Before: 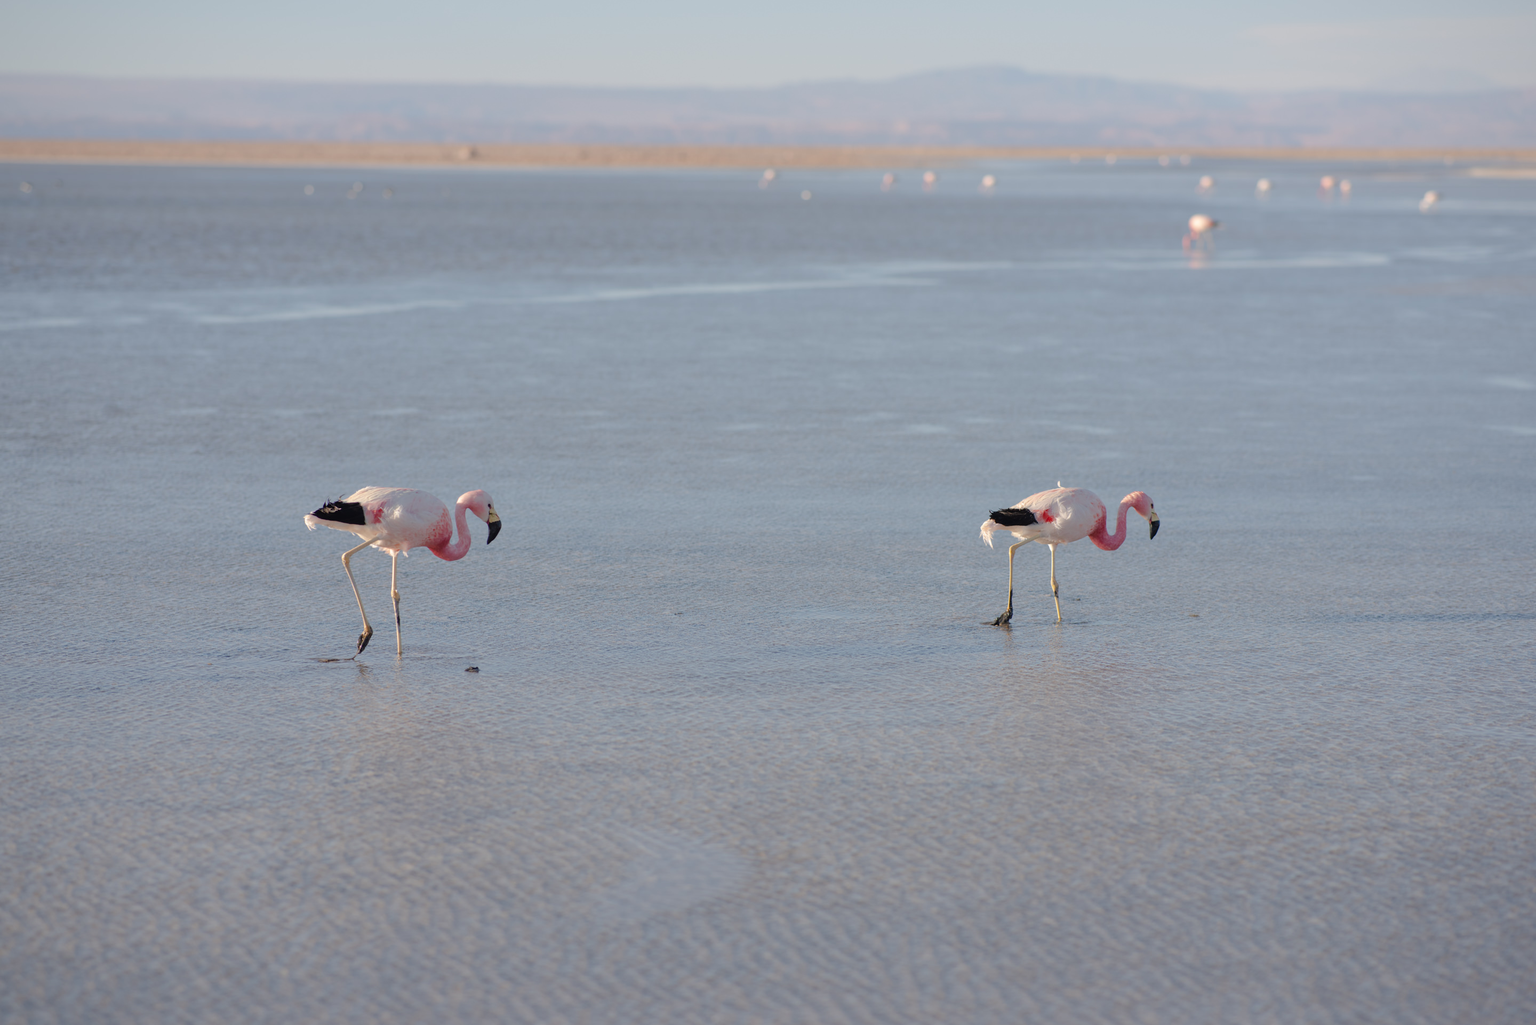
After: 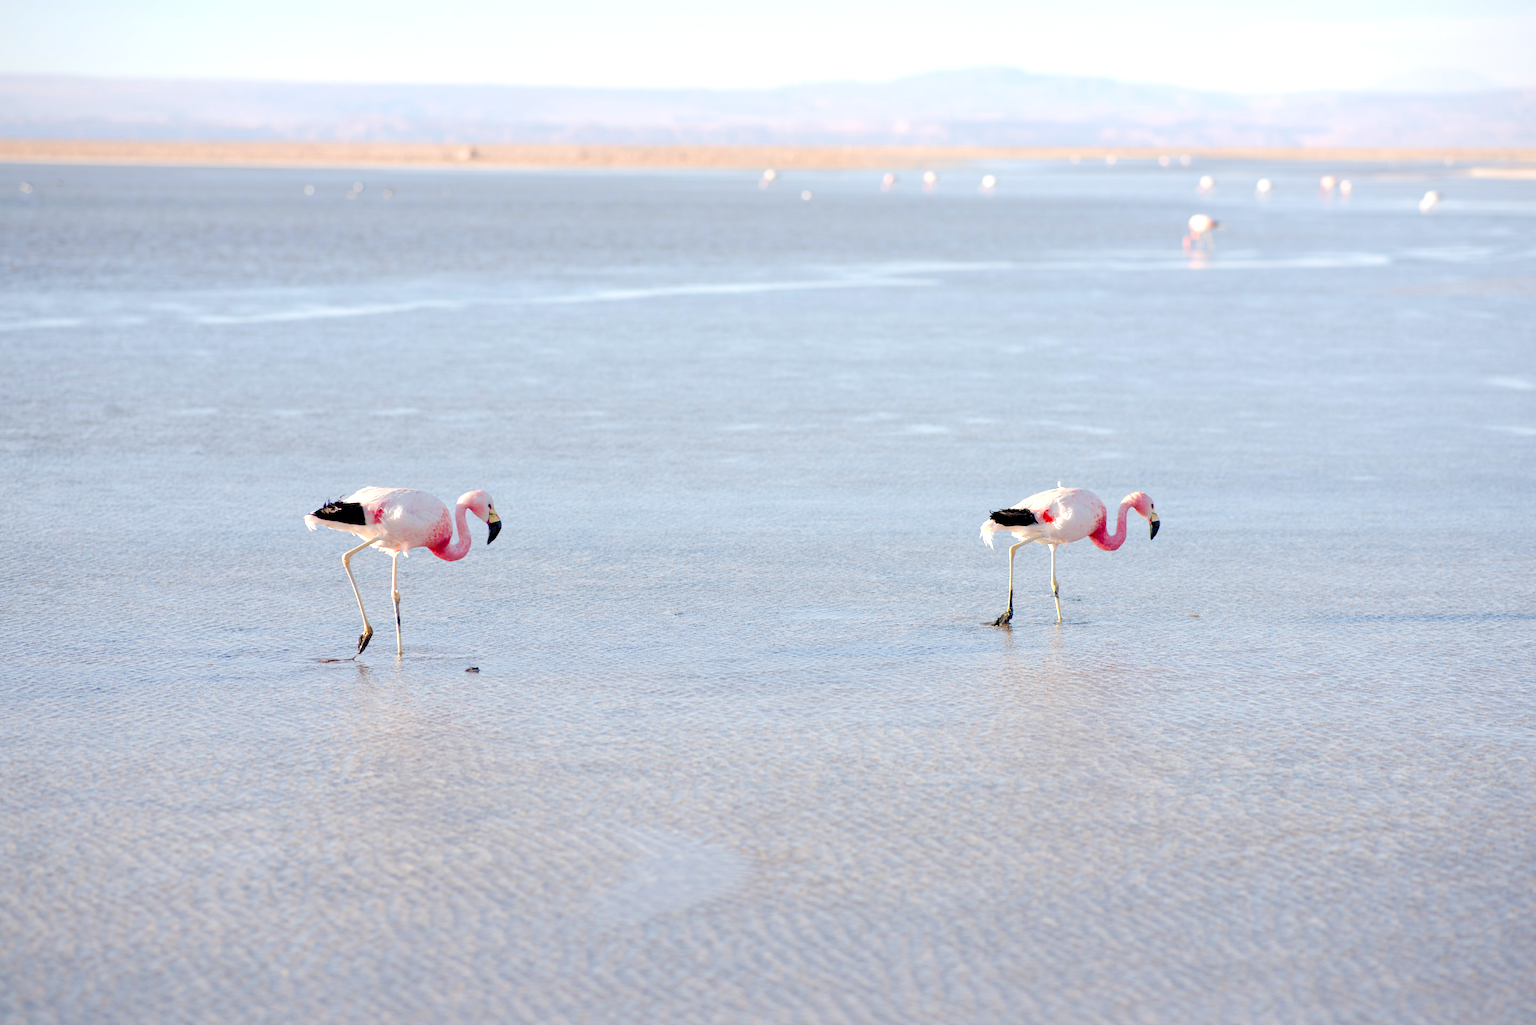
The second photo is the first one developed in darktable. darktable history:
exposure: black level correction 0.008, exposure 0.979 EV, compensate highlight preservation false
color balance rgb: perceptual saturation grading › global saturation 20%, perceptual saturation grading › highlights -25%, perceptual saturation grading › shadows 50%
